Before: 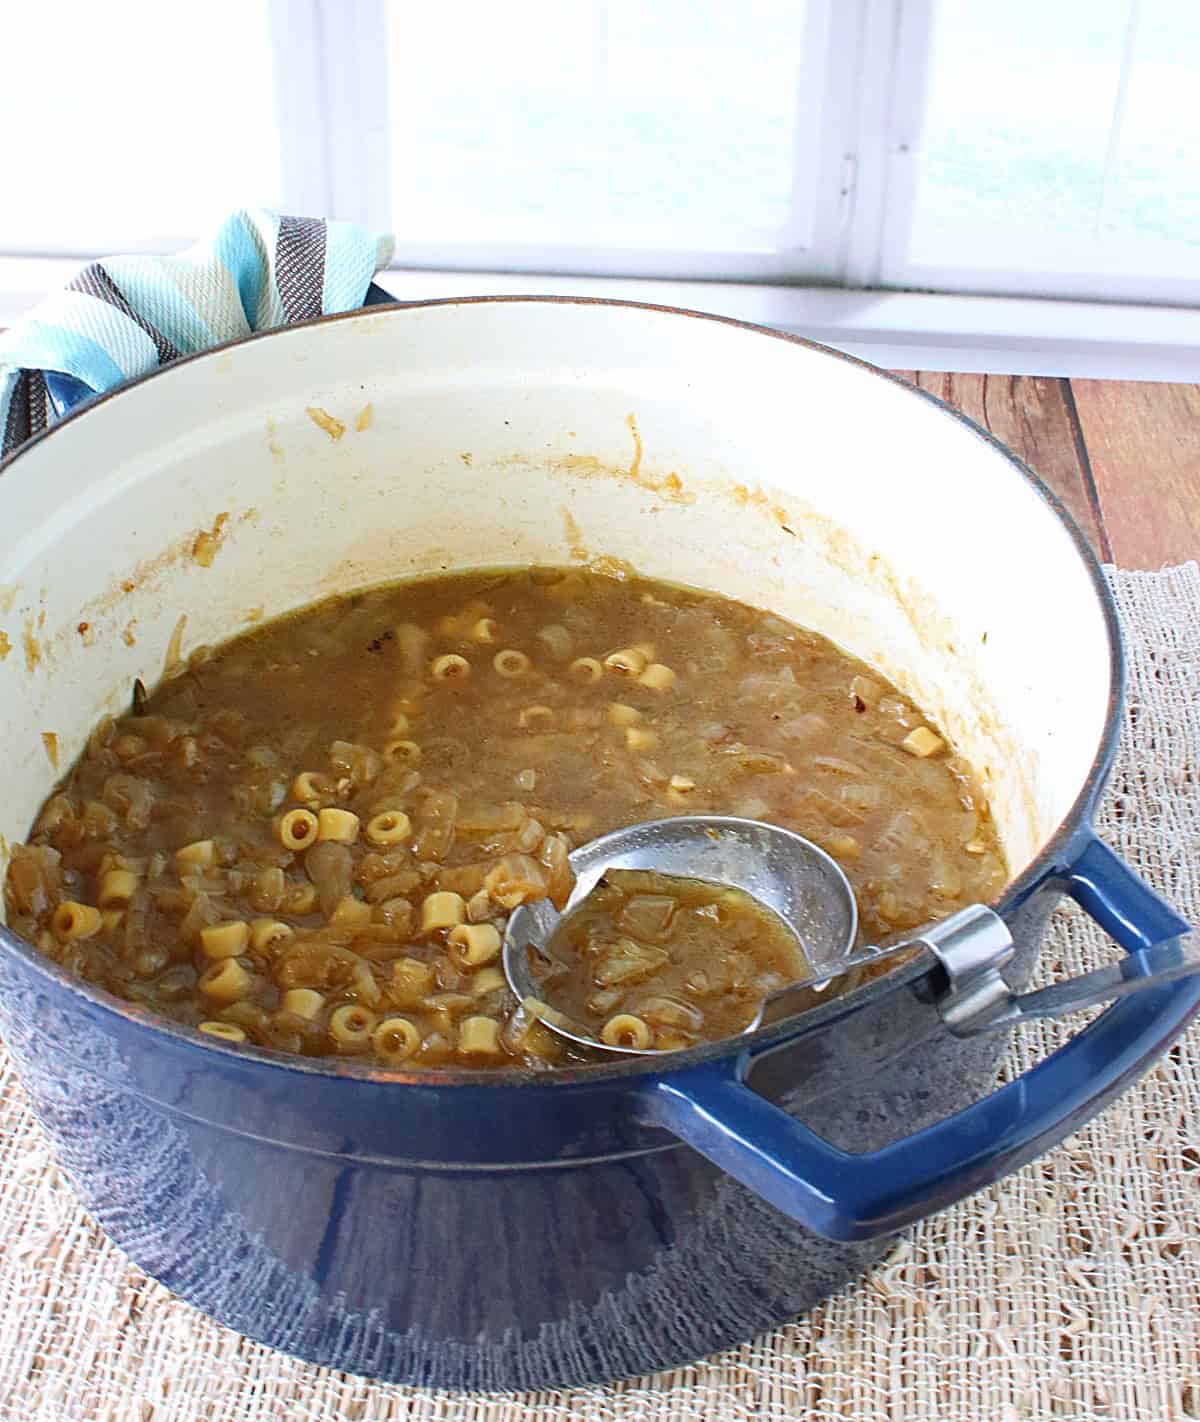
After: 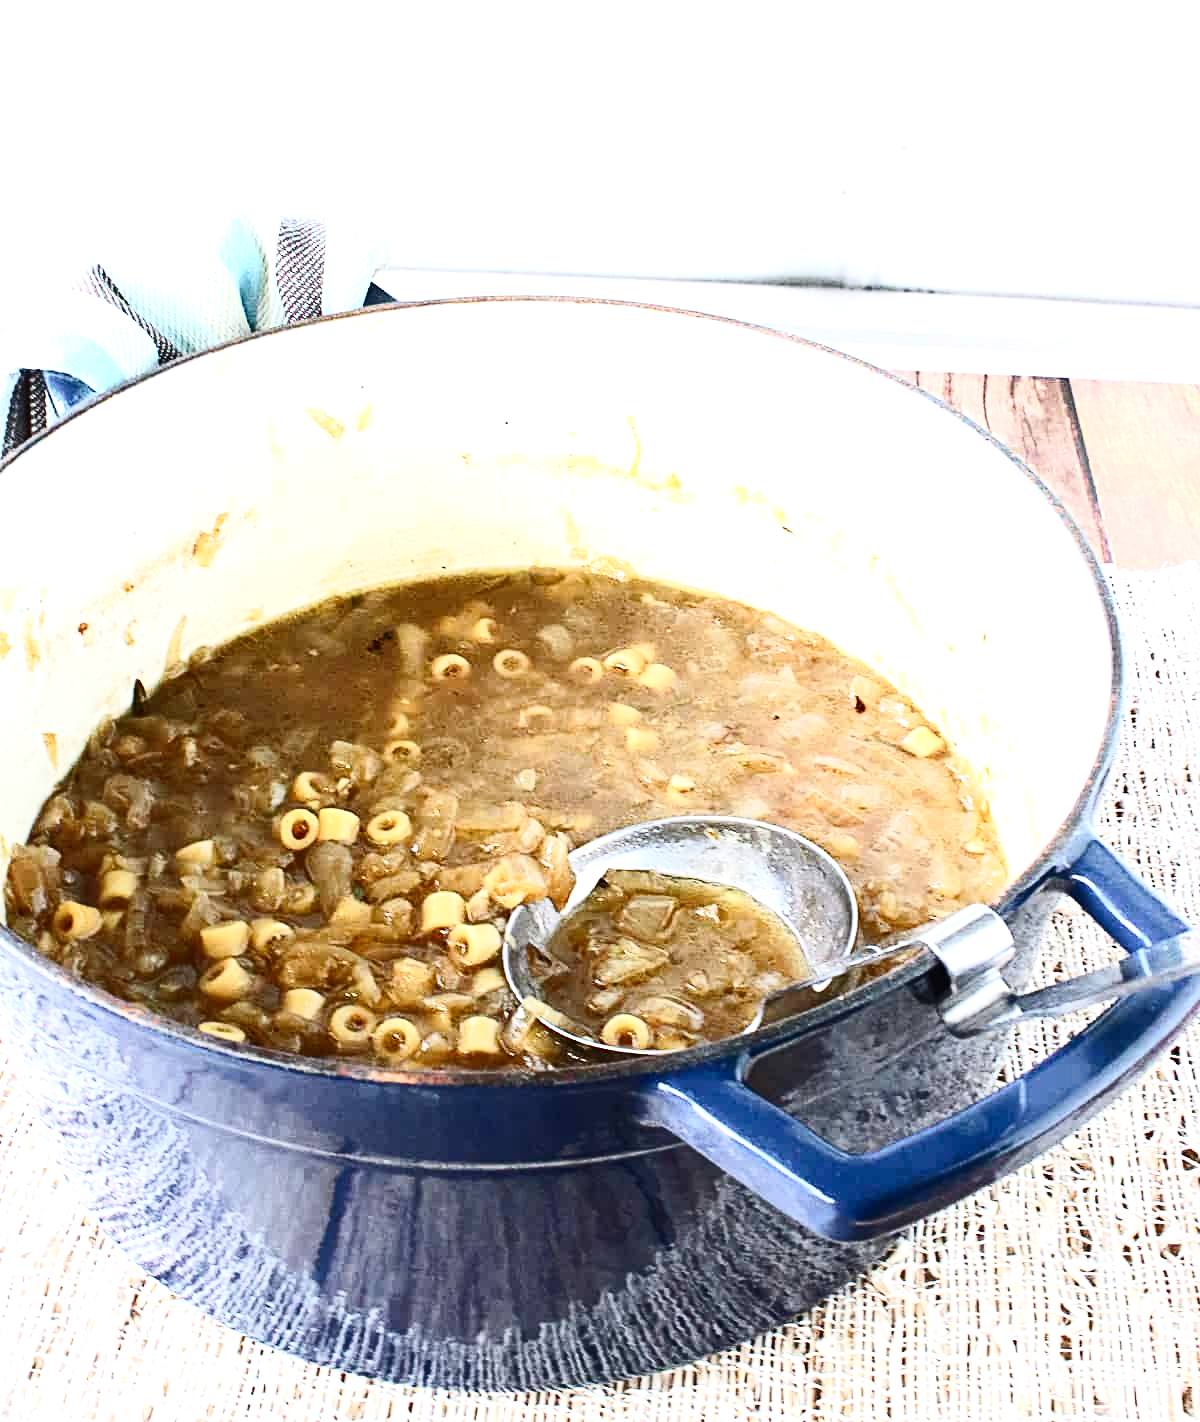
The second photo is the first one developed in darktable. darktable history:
tone equalizer: -8 EV -1.1 EV, -7 EV -1.03 EV, -6 EV -0.834 EV, -5 EV -0.59 EV, -3 EV 0.569 EV, -2 EV 0.837 EV, -1 EV 0.999 EV, +0 EV 1.06 EV, edges refinement/feathering 500, mask exposure compensation -1.57 EV, preserve details no
contrast brightness saturation: contrast 0.245, brightness 0.087
tone curve: curves: ch0 [(0, 0) (0.003, 0.004) (0.011, 0.015) (0.025, 0.033) (0.044, 0.058) (0.069, 0.091) (0.1, 0.131) (0.136, 0.179) (0.177, 0.233) (0.224, 0.296) (0.277, 0.364) (0.335, 0.434) (0.399, 0.511) (0.468, 0.584) (0.543, 0.656) (0.623, 0.729) (0.709, 0.799) (0.801, 0.874) (0.898, 0.936) (1, 1)], preserve colors none
